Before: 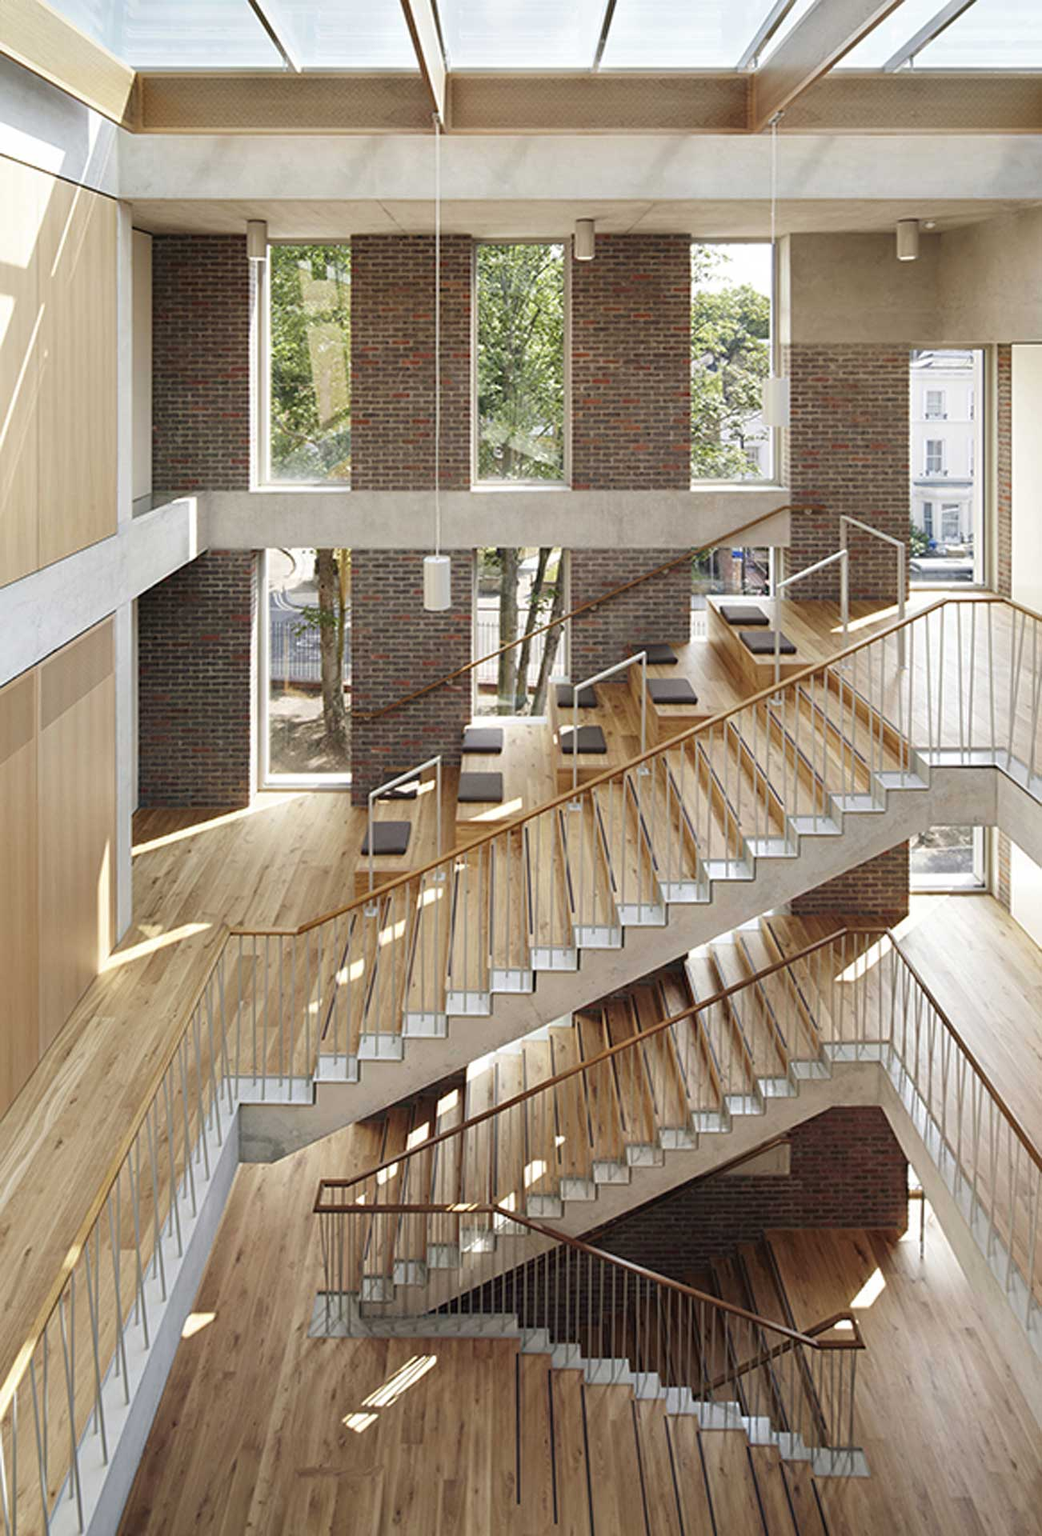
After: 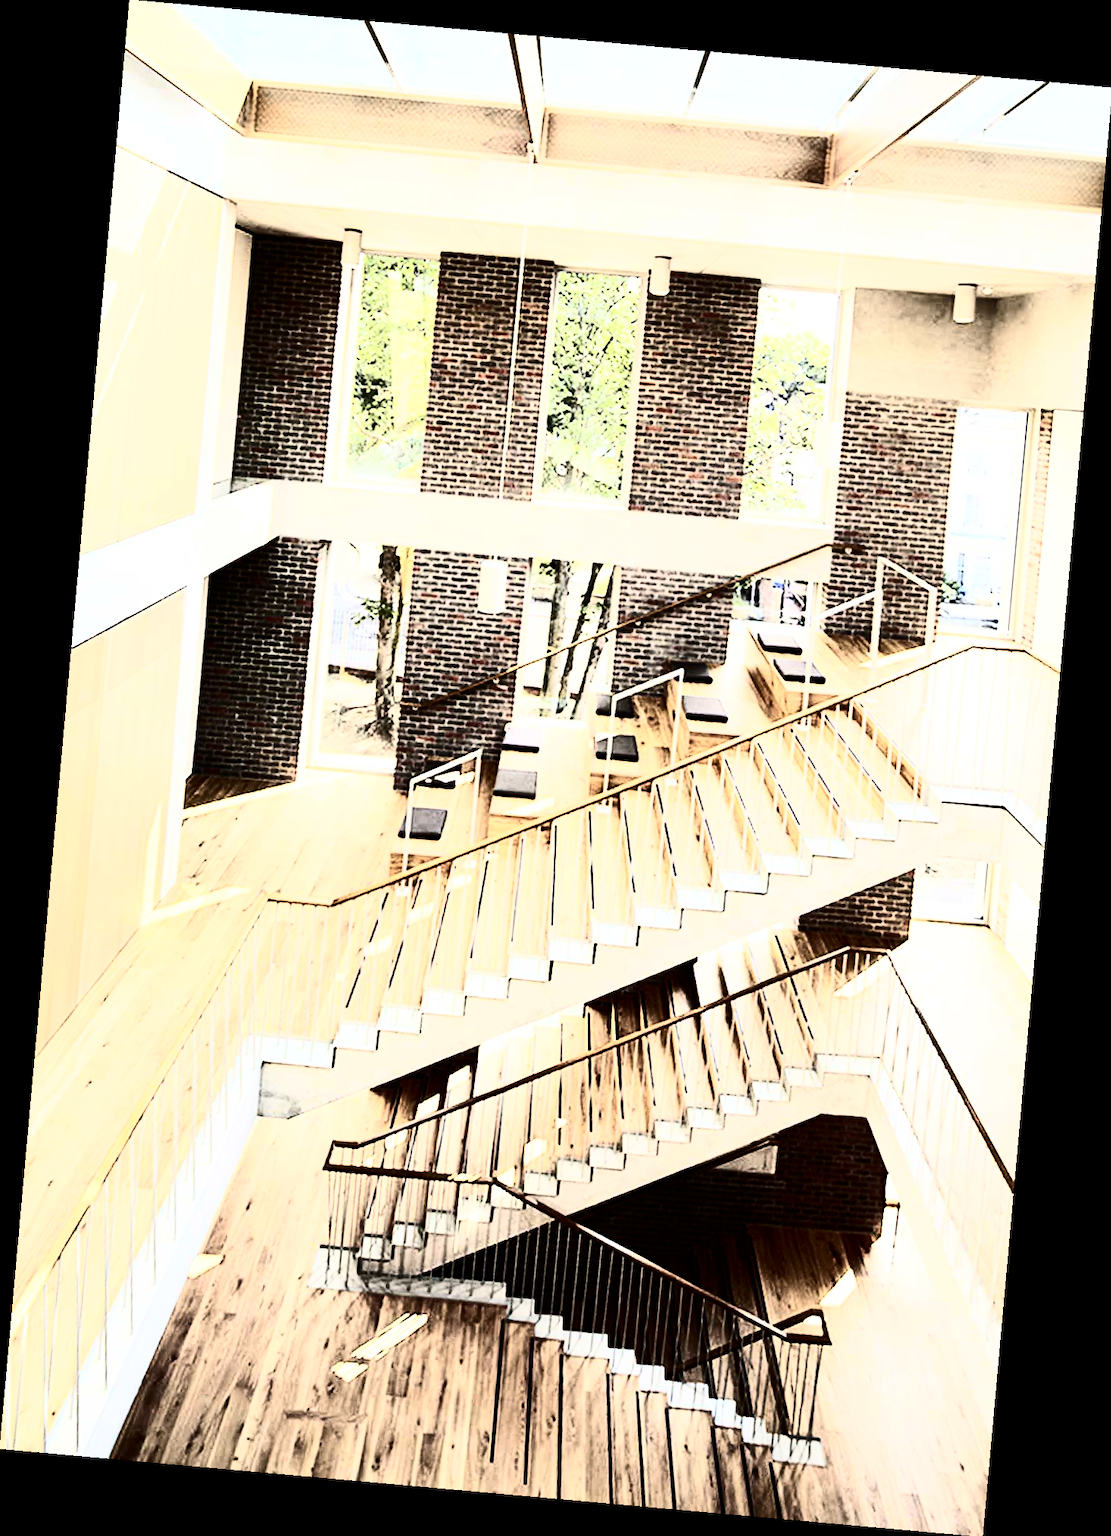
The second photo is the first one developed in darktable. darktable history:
rgb curve: curves: ch0 [(0, 0) (0.21, 0.15) (0.24, 0.21) (0.5, 0.75) (0.75, 0.96) (0.89, 0.99) (1, 1)]; ch1 [(0, 0.02) (0.21, 0.13) (0.25, 0.2) (0.5, 0.67) (0.75, 0.9) (0.89, 0.97) (1, 1)]; ch2 [(0, 0.02) (0.21, 0.13) (0.25, 0.2) (0.5, 0.67) (0.75, 0.9) (0.89, 0.97) (1, 1)], compensate middle gray true
contrast brightness saturation: contrast 0.5, saturation -0.1
rotate and perspective: rotation 5.12°, automatic cropping off
tone equalizer: -8 EV -0.417 EV, -7 EV -0.389 EV, -6 EV -0.333 EV, -5 EV -0.222 EV, -3 EV 0.222 EV, -2 EV 0.333 EV, -1 EV 0.389 EV, +0 EV 0.417 EV, edges refinement/feathering 500, mask exposure compensation -1.57 EV, preserve details no
